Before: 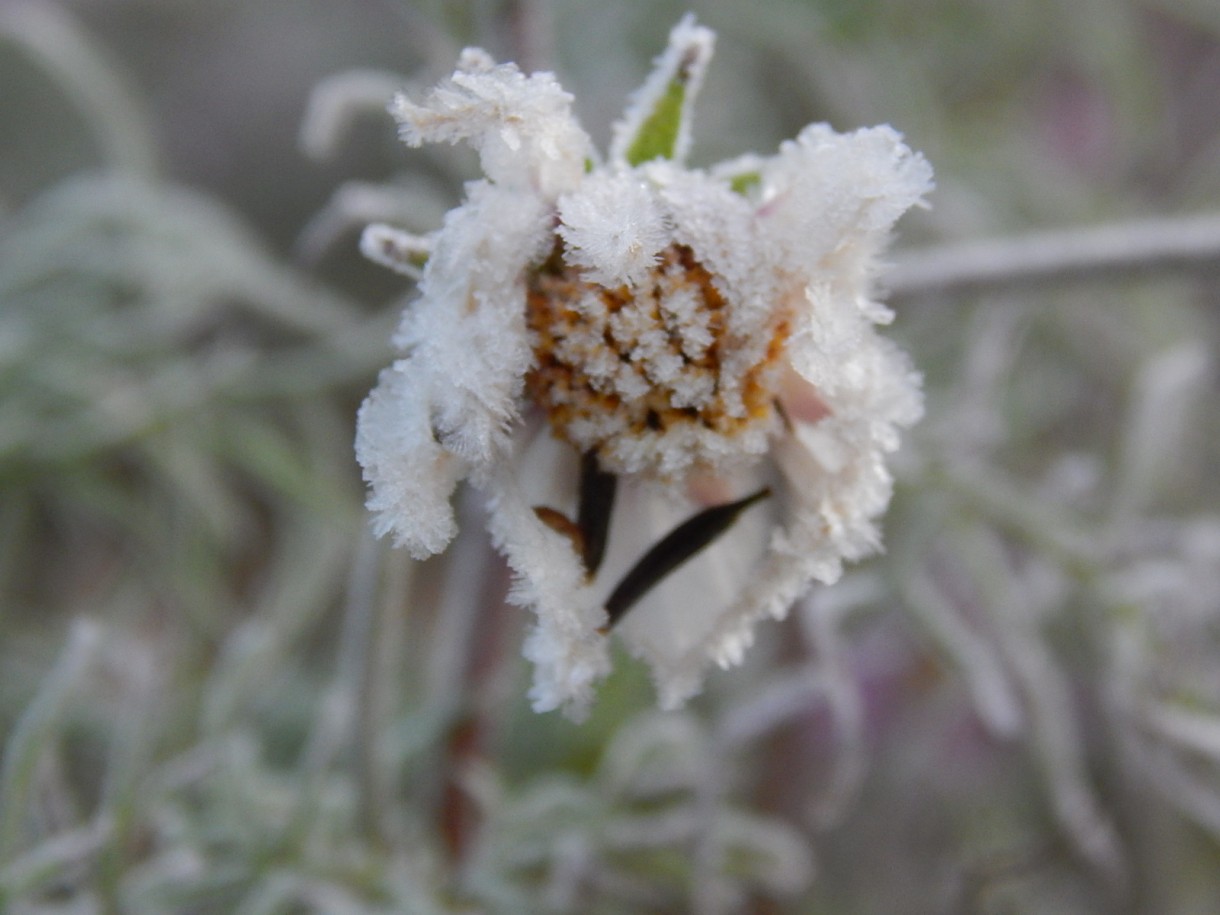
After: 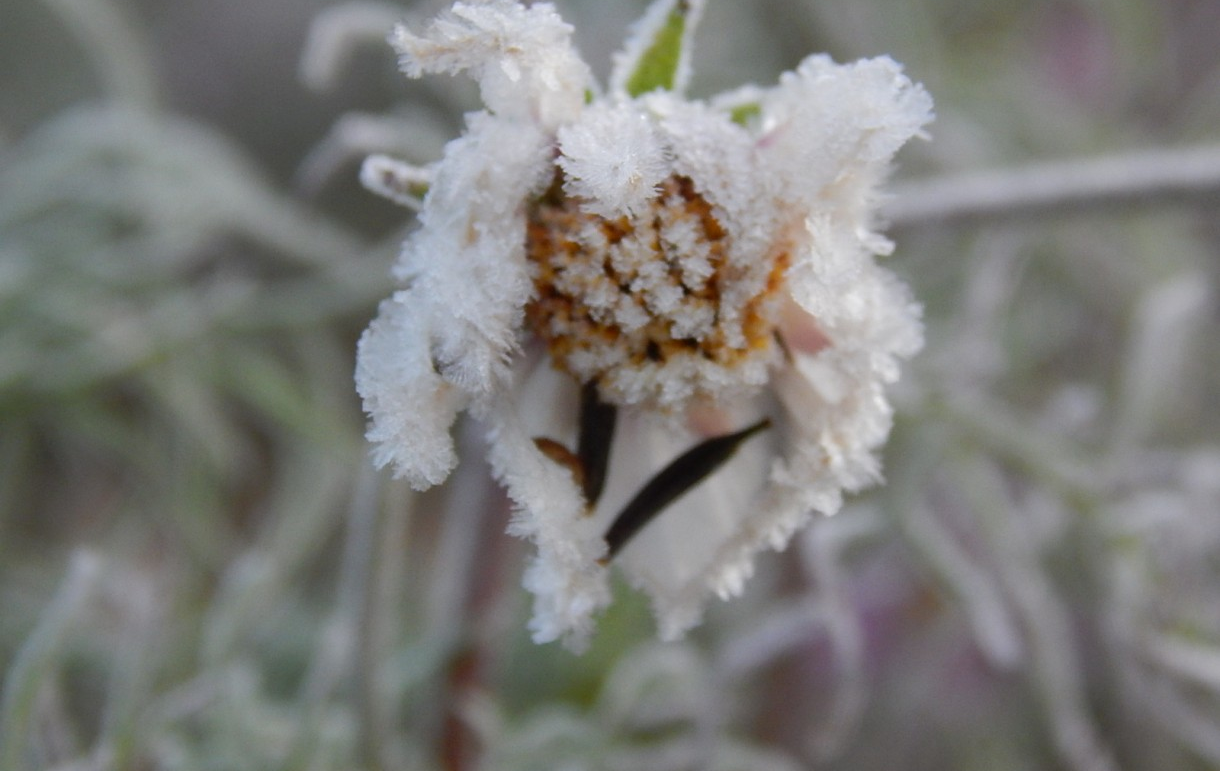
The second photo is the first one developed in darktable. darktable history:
crop: top 7.609%, bottom 8.034%
